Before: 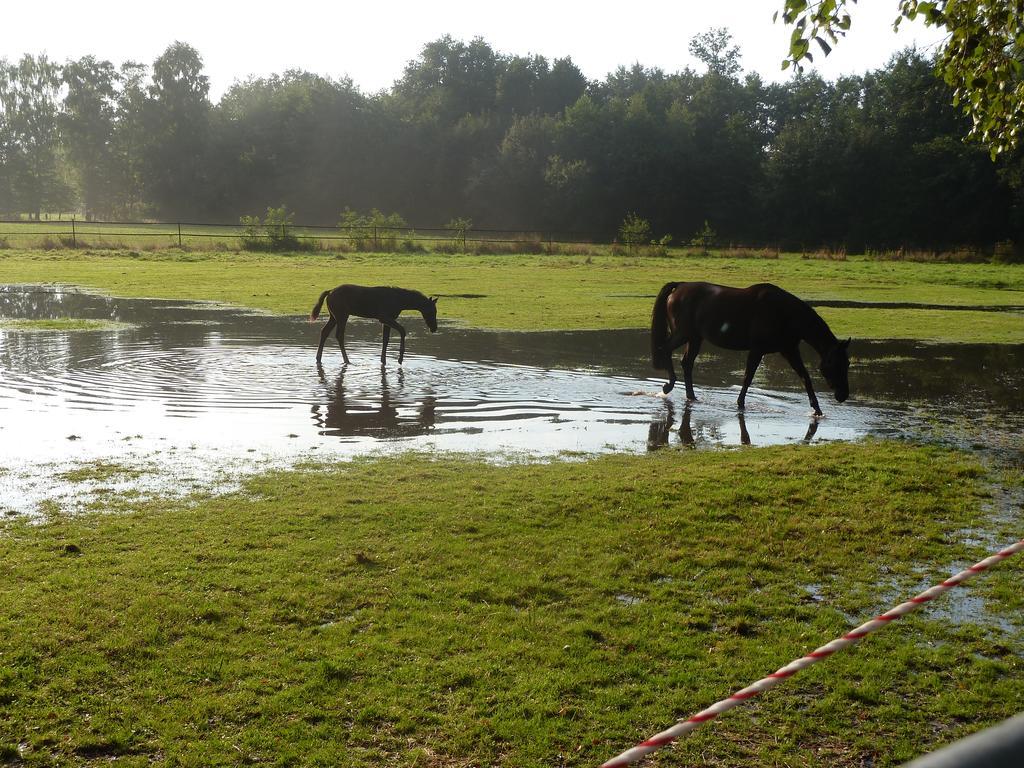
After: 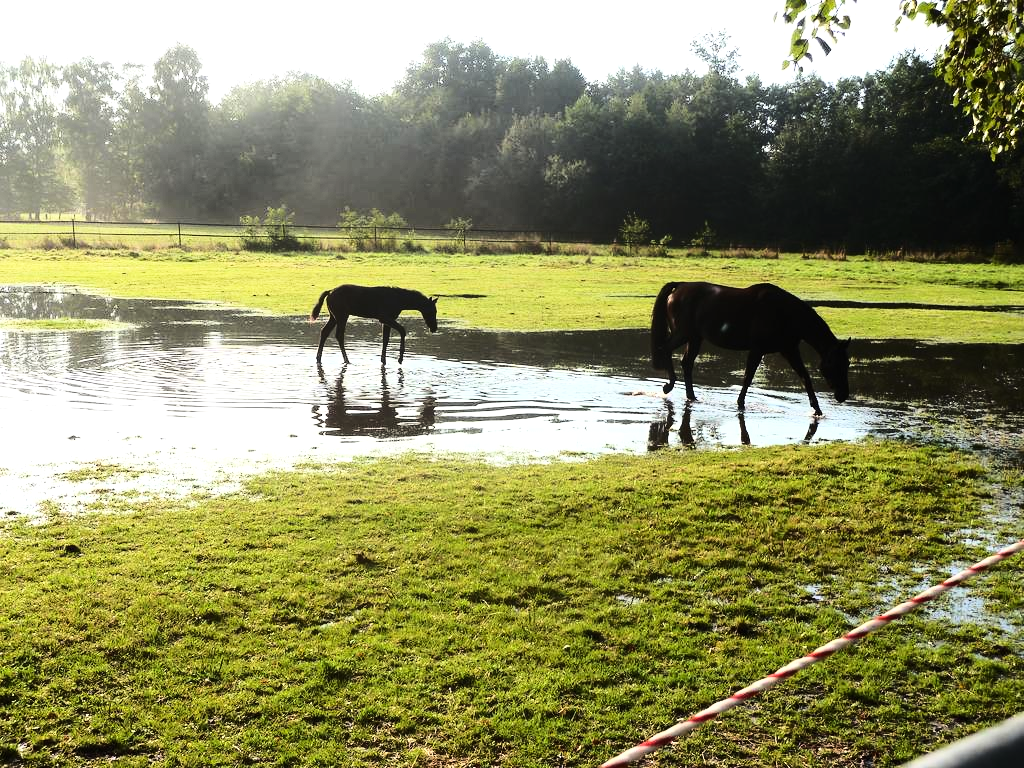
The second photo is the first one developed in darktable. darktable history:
base curve: curves: ch0 [(0, 0) (0.032, 0.037) (0.105, 0.228) (0.435, 0.76) (0.856, 0.983) (1, 1)]
tone equalizer: -8 EV -0.75 EV, -7 EV -0.7 EV, -6 EV -0.6 EV, -5 EV -0.4 EV, -3 EV 0.4 EV, -2 EV 0.6 EV, -1 EV 0.7 EV, +0 EV 0.75 EV, edges refinement/feathering 500, mask exposure compensation -1.57 EV, preserve details no
